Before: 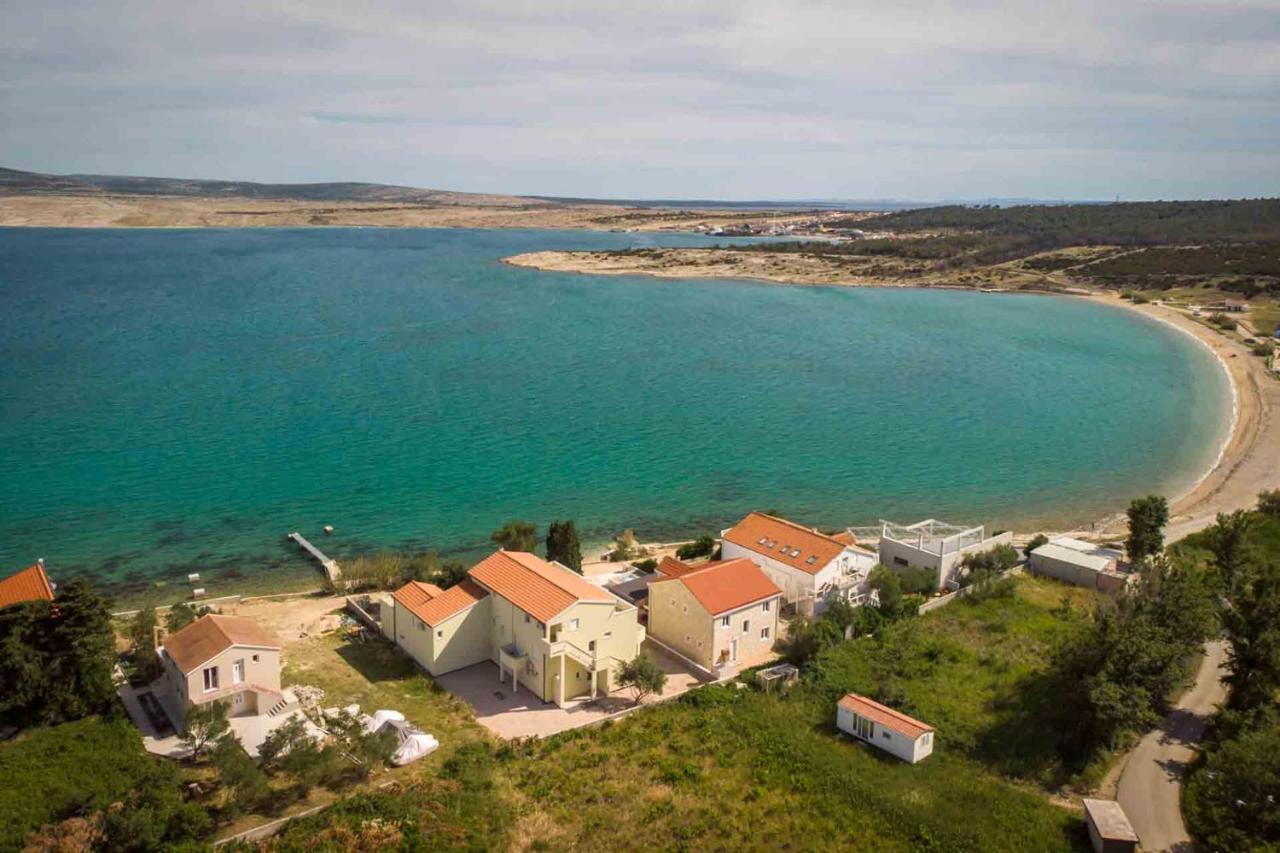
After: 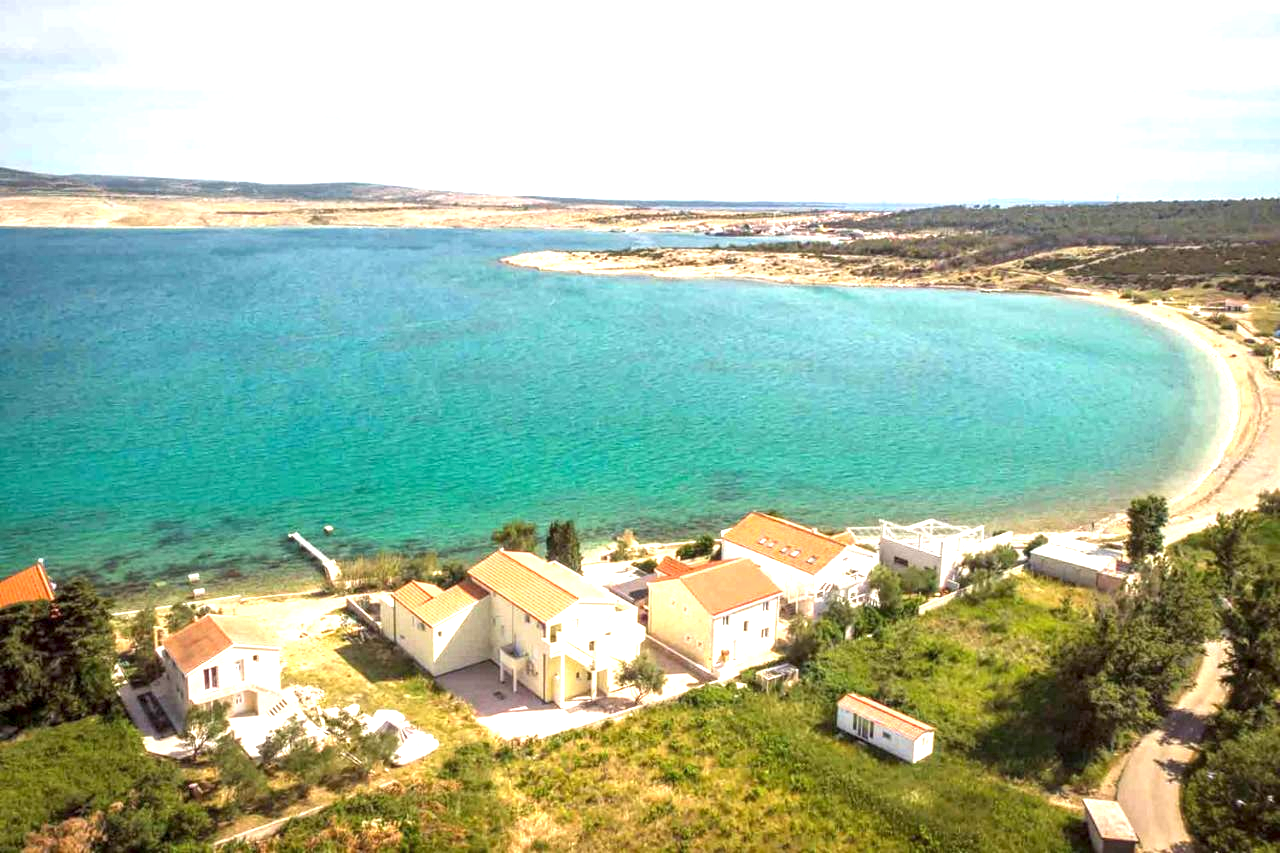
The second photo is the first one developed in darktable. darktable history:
color zones: curves: ch0 [(0, 0.5) (0.143, 0.5) (0.286, 0.5) (0.429, 0.5) (0.571, 0.5) (0.714, 0.476) (0.857, 0.5) (1, 0.5)]; ch2 [(0, 0.5) (0.143, 0.5) (0.286, 0.5) (0.429, 0.5) (0.571, 0.5) (0.714, 0.487) (0.857, 0.5) (1, 0.5)]
exposure: black level correction 0, exposure 1.5 EV, compensate highlight preservation false
local contrast: on, module defaults
